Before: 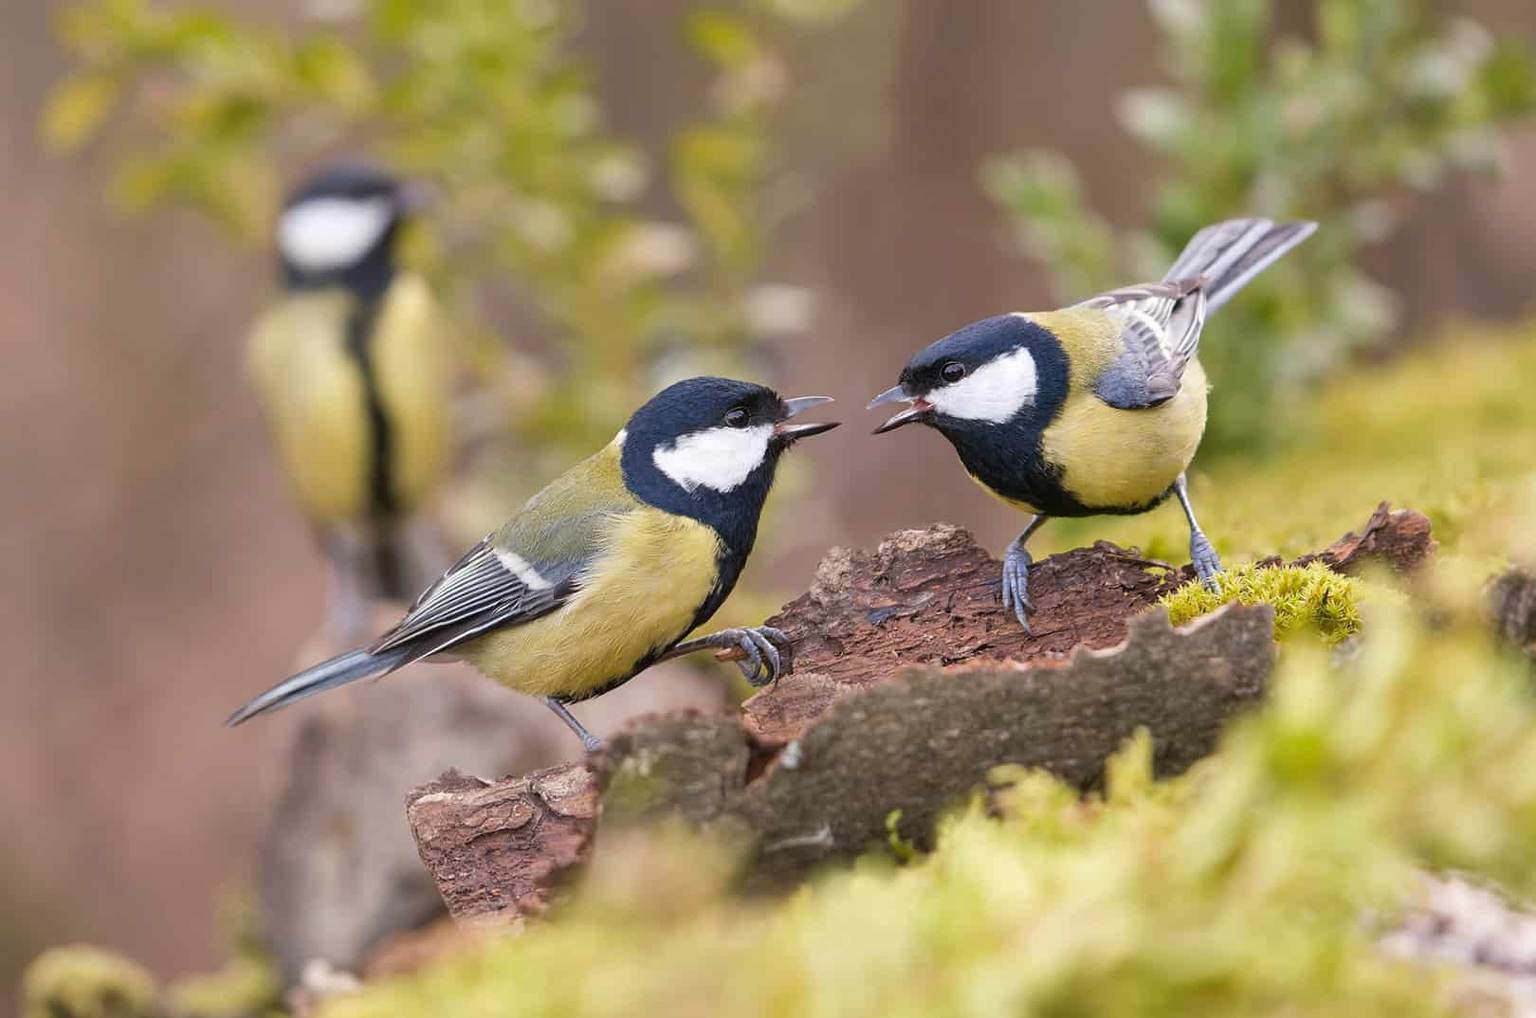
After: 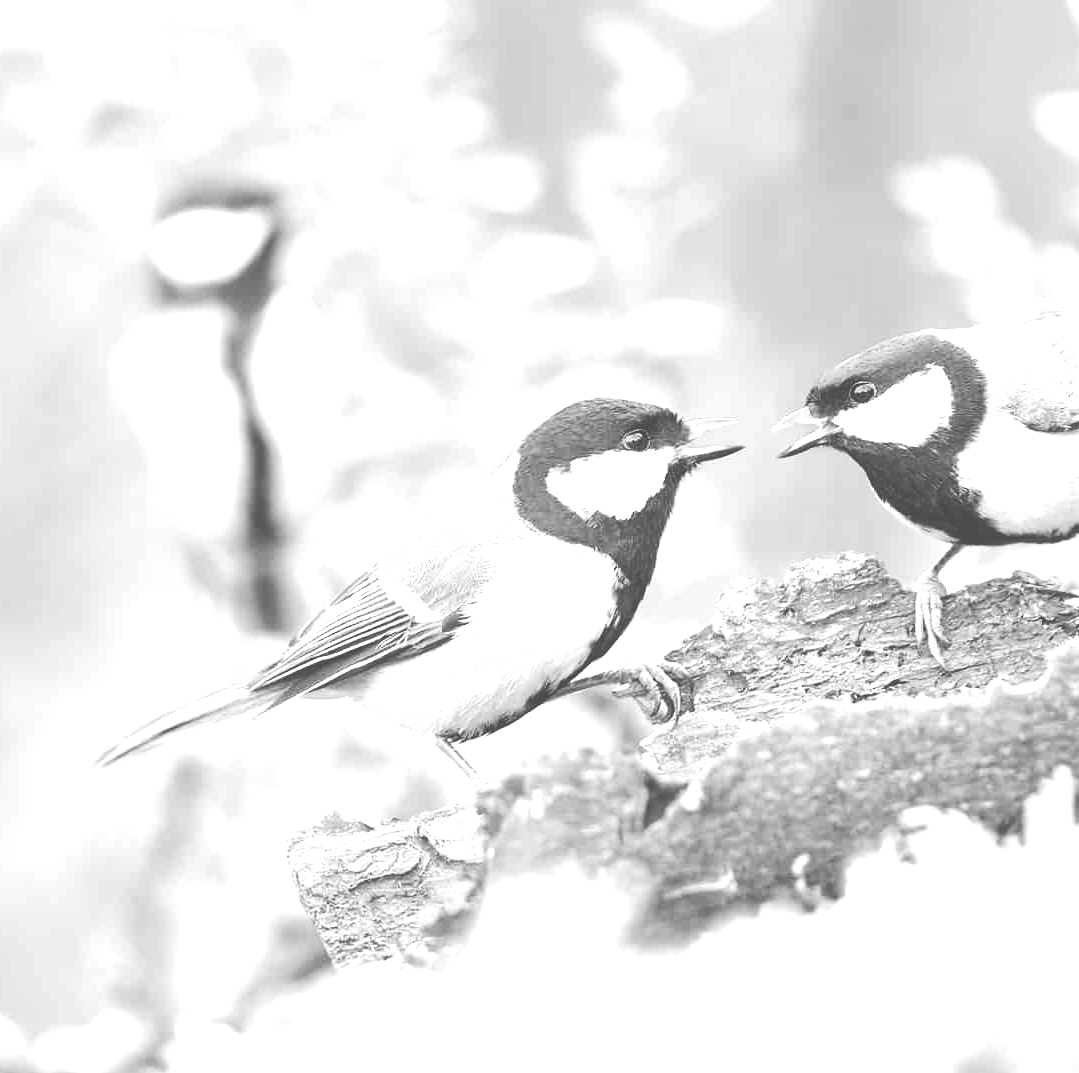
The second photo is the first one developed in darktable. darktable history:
colorize: hue 34.49°, saturation 35.33%, source mix 100%, version 1
crop and rotate: left 8.786%, right 24.548%
monochrome: a 30.25, b 92.03
base curve: curves: ch0 [(0, 0) (0.028, 0.03) (0.121, 0.232) (0.46, 0.748) (0.859, 0.968) (1, 1)]
